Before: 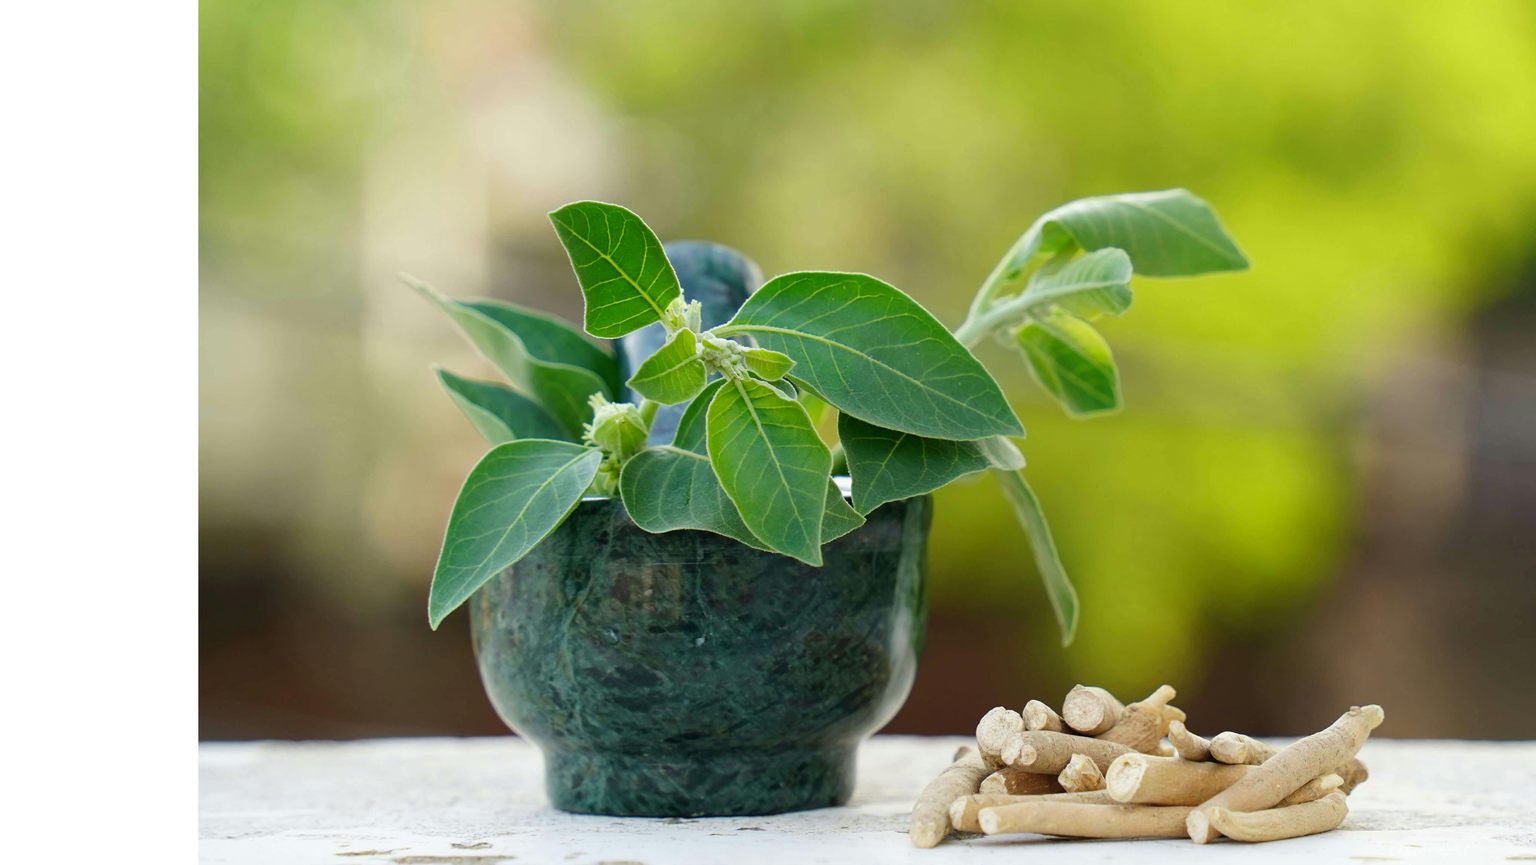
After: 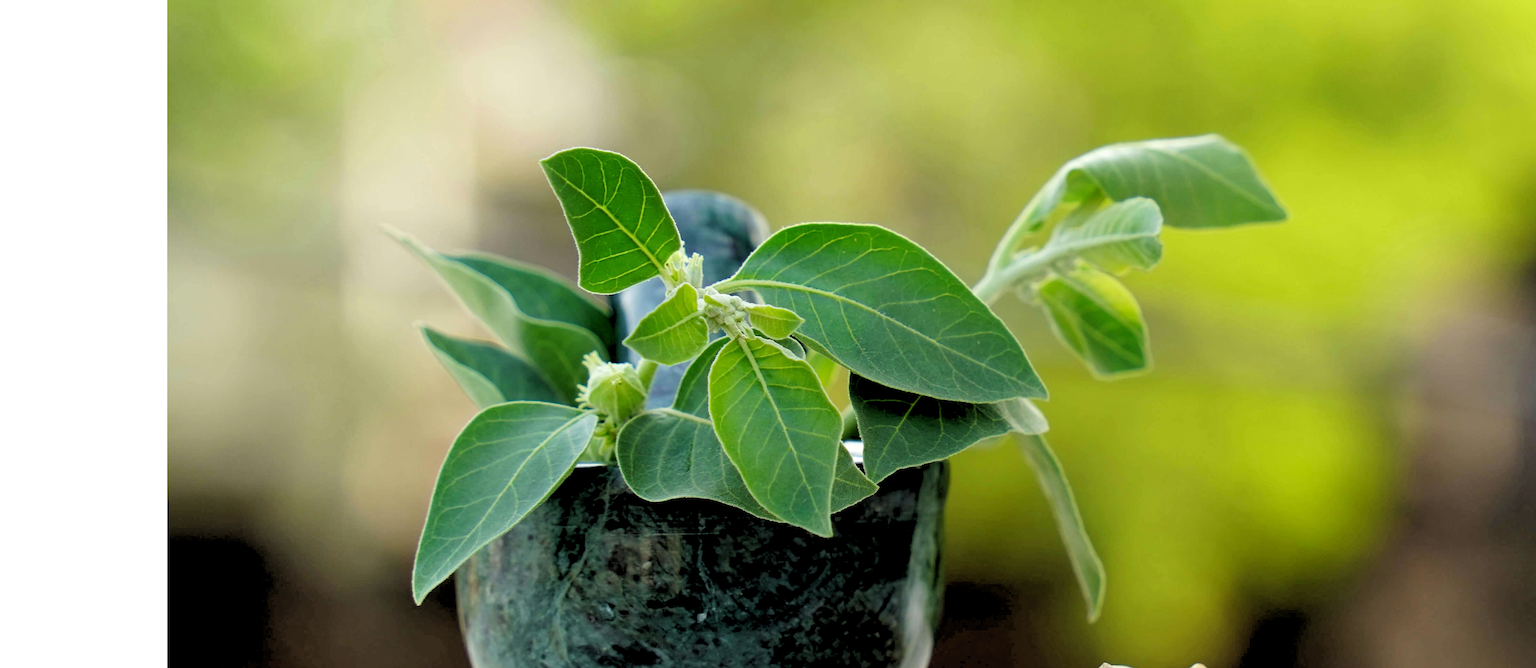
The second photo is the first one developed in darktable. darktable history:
crop: left 2.737%, top 7.287%, right 3.421%, bottom 20.179%
white balance: emerald 1
haze removal: compatibility mode true, adaptive false
rgb levels: levels [[0.029, 0.461, 0.922], [0, 0.5, 1], [0, 0.5, 1]]
